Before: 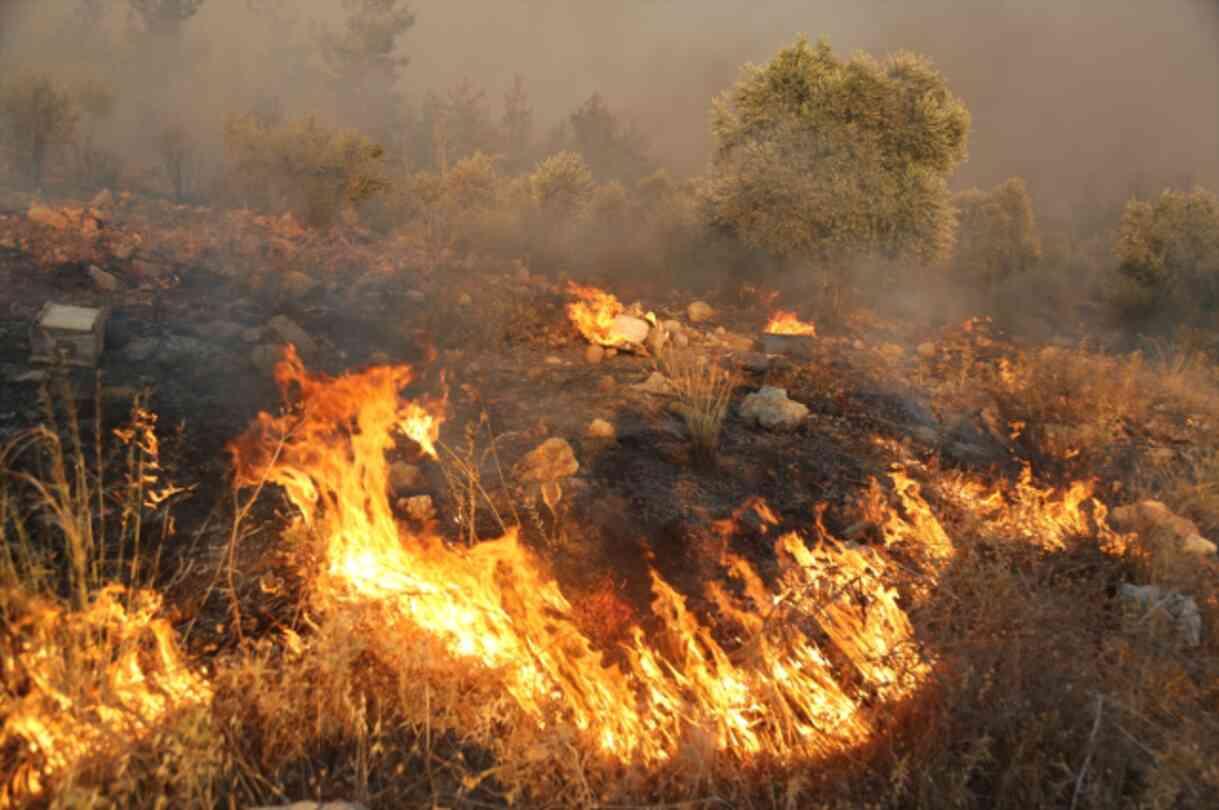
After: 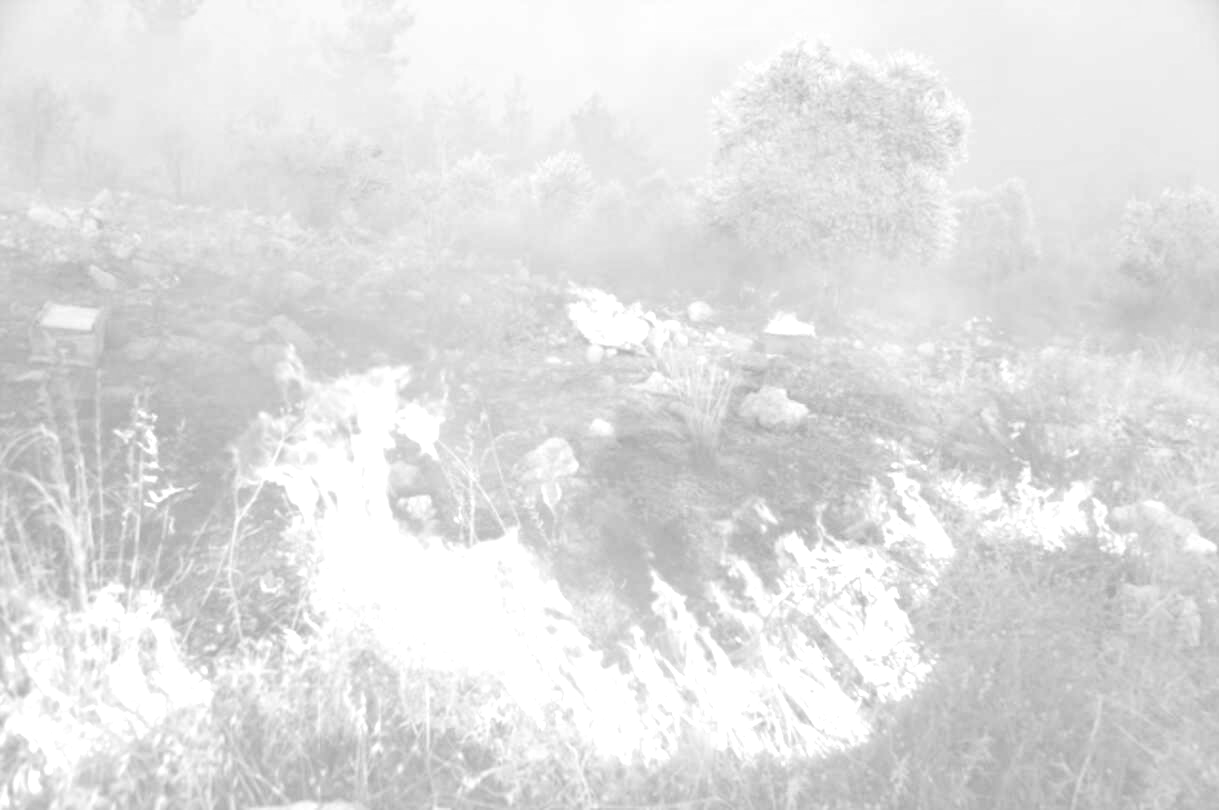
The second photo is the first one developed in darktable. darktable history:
colorize: hue 36°, saturation 71%, lightness 80.79%
monochrome: on, module defaults
white balance: red 0.974, blue 1.044
haze removal: adaptive false
